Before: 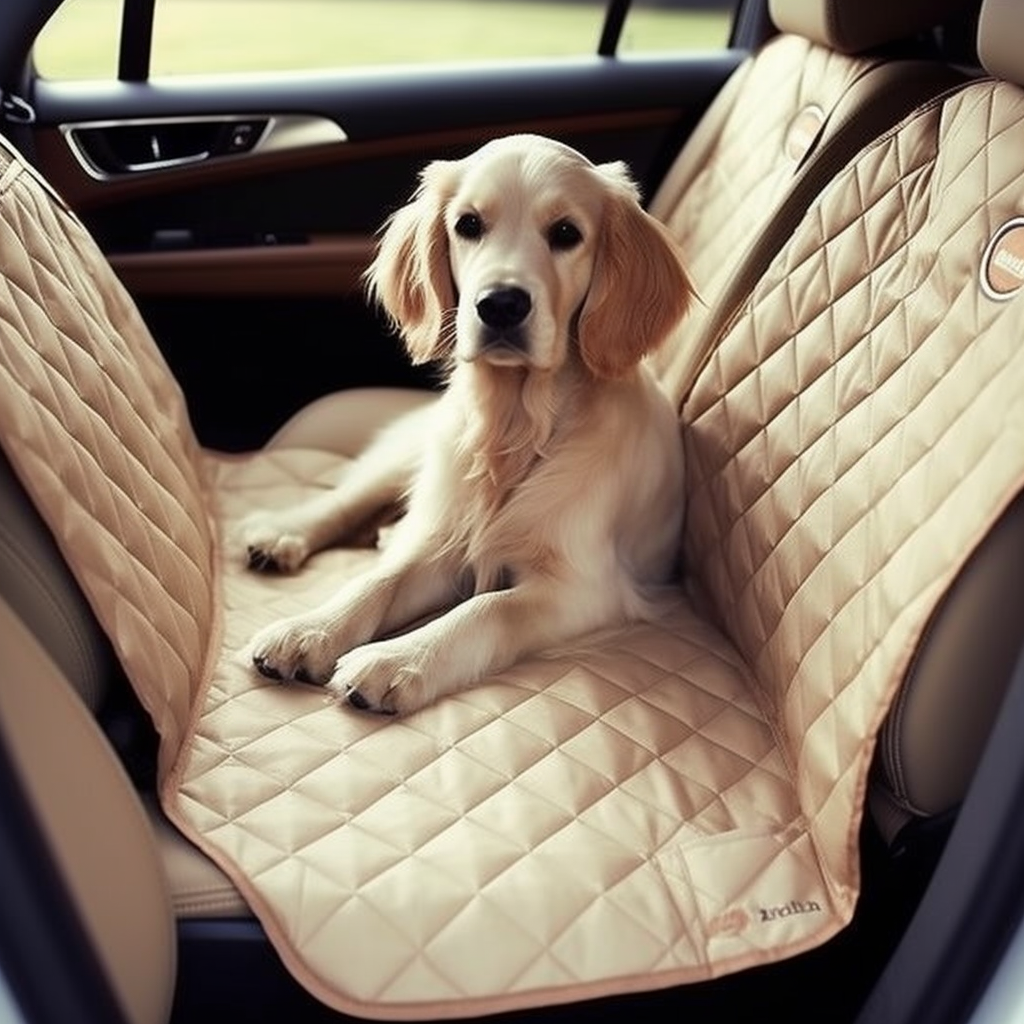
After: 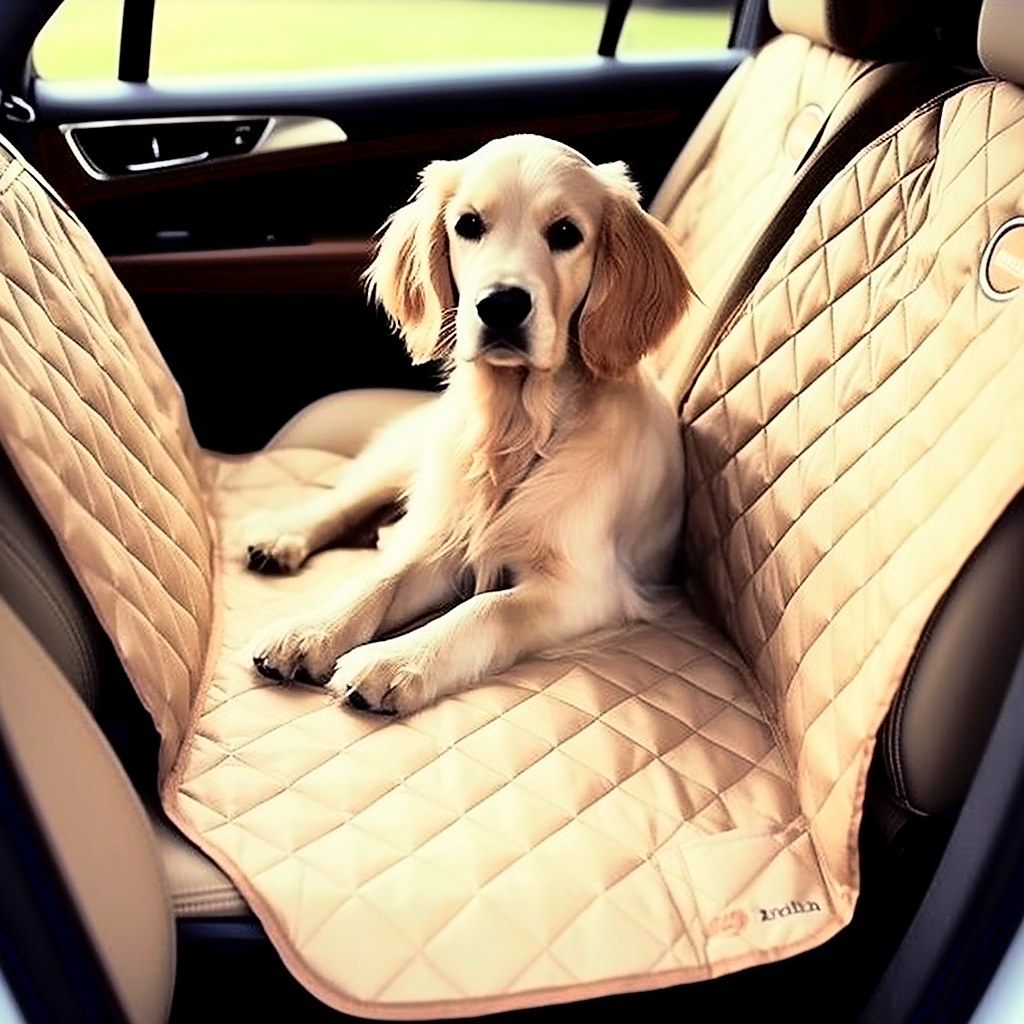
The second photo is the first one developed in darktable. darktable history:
sharpen: on, module defaults
rgb curve: curves: ch0 [(0, 0) (0.21, 0.15) (0.24, 0.21) (0.5, 0.75) (0.75, 0.96) (0.89, 0.99) (1, 1)]; ch1 [(0, 0.02) (0.21, 0.13) (0.25, 0.2) (0.5, 0.67) (0.75, 0.9) (0.89, 0.97) (1, 1)]; ch2 [(0, 0.02) (0.21, 0.13) (0.25, 0.2) (0.5, 0.67) (0.75, 0.9) (0.89, 0.97) (1, 1)], compensate middle gray true
shadows and highlights: on, module defaults
exposure: black level correction 0.006, exposure -0.226 EV, compensate highlight preservation false
